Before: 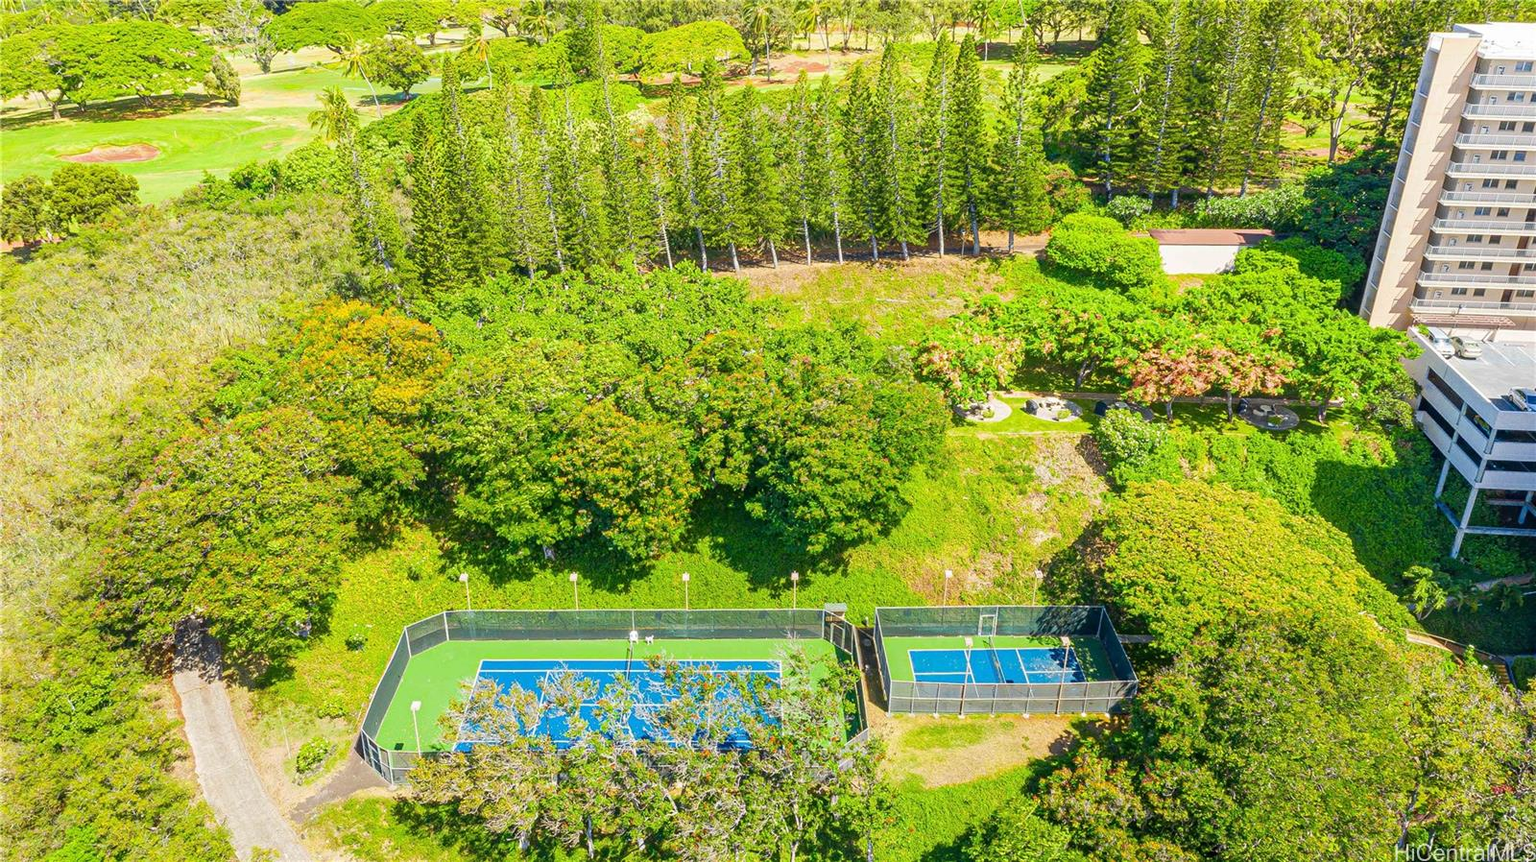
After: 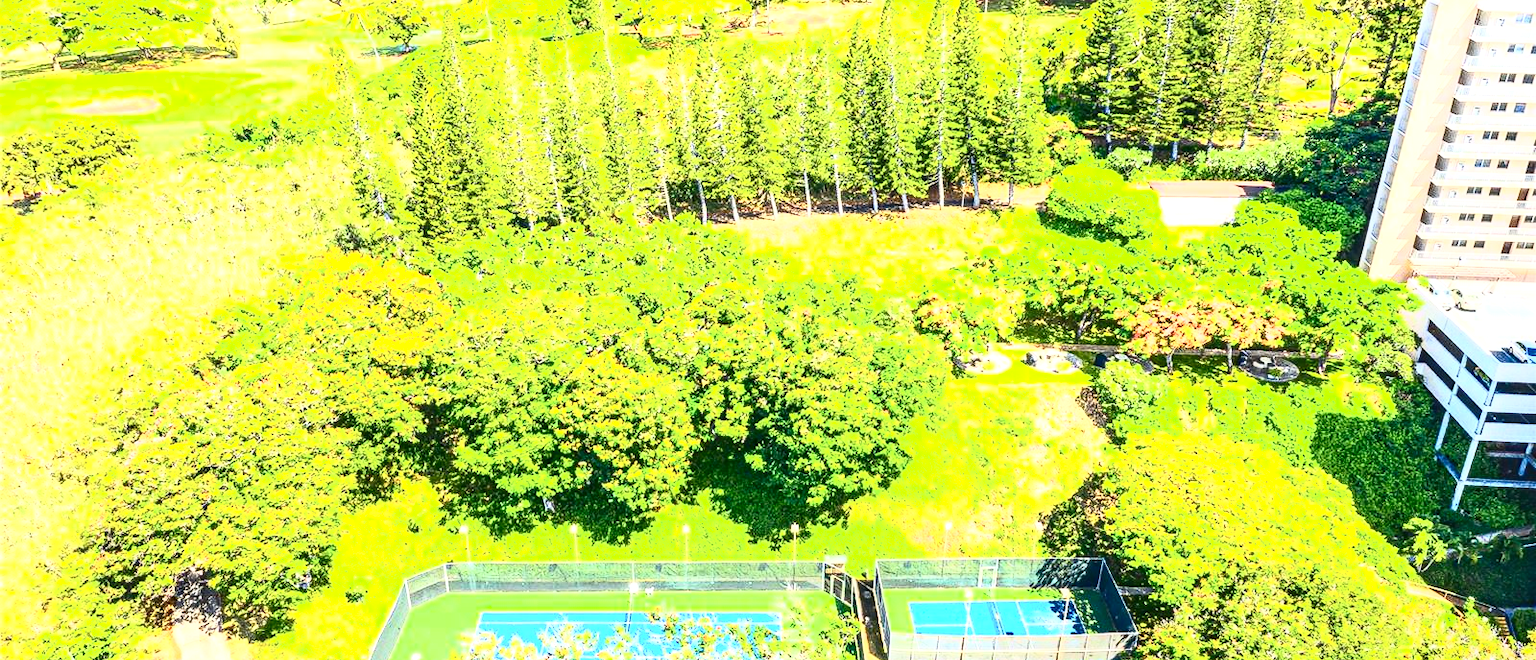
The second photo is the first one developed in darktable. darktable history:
contrast brightness saturation: contrast 0.62, brightness 0.34, saturation 0.14
crop: top 5.667%, bottom 17.637%
exposure: black level correction 0, exposure 0.6 EV, compensate highlight preservation false
local contrast: detail 130%
shadows and highlights: shadows -10, white point adjustment 1.5, highlights 10
